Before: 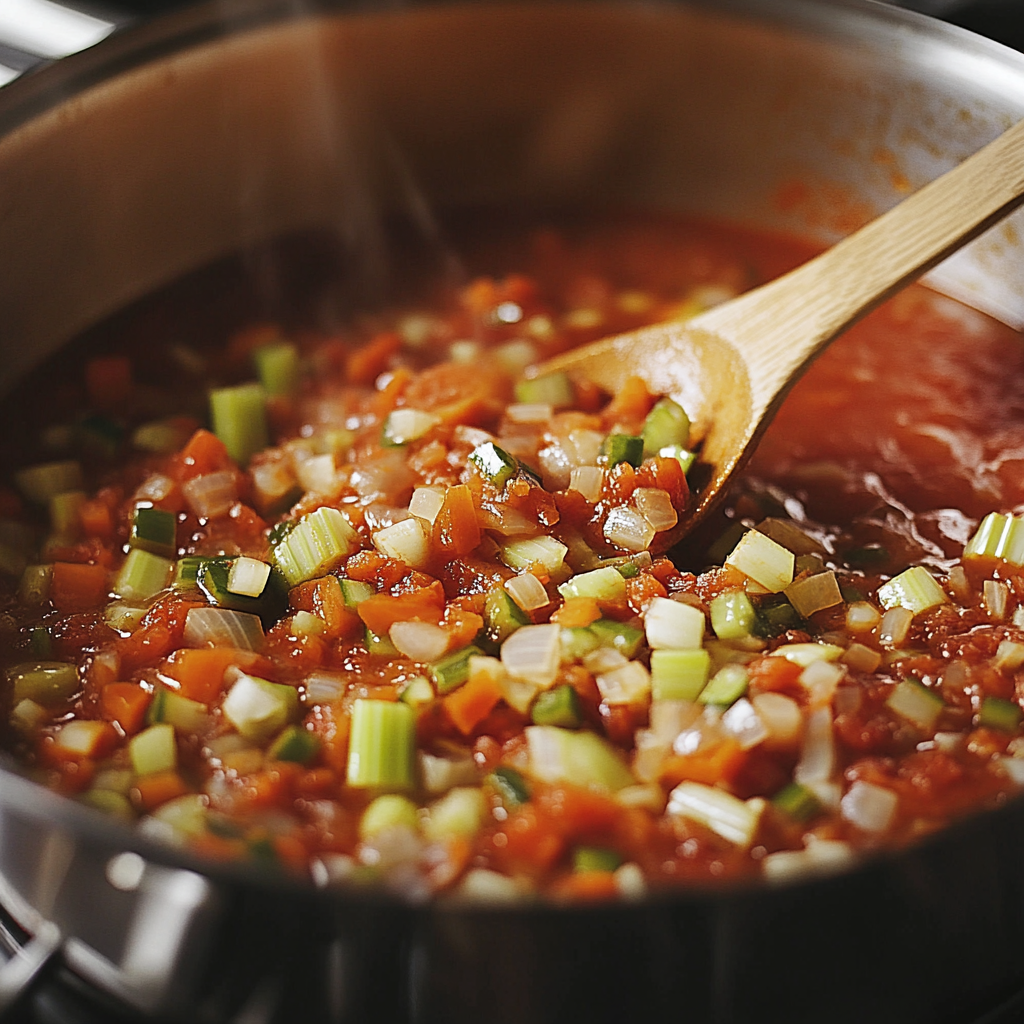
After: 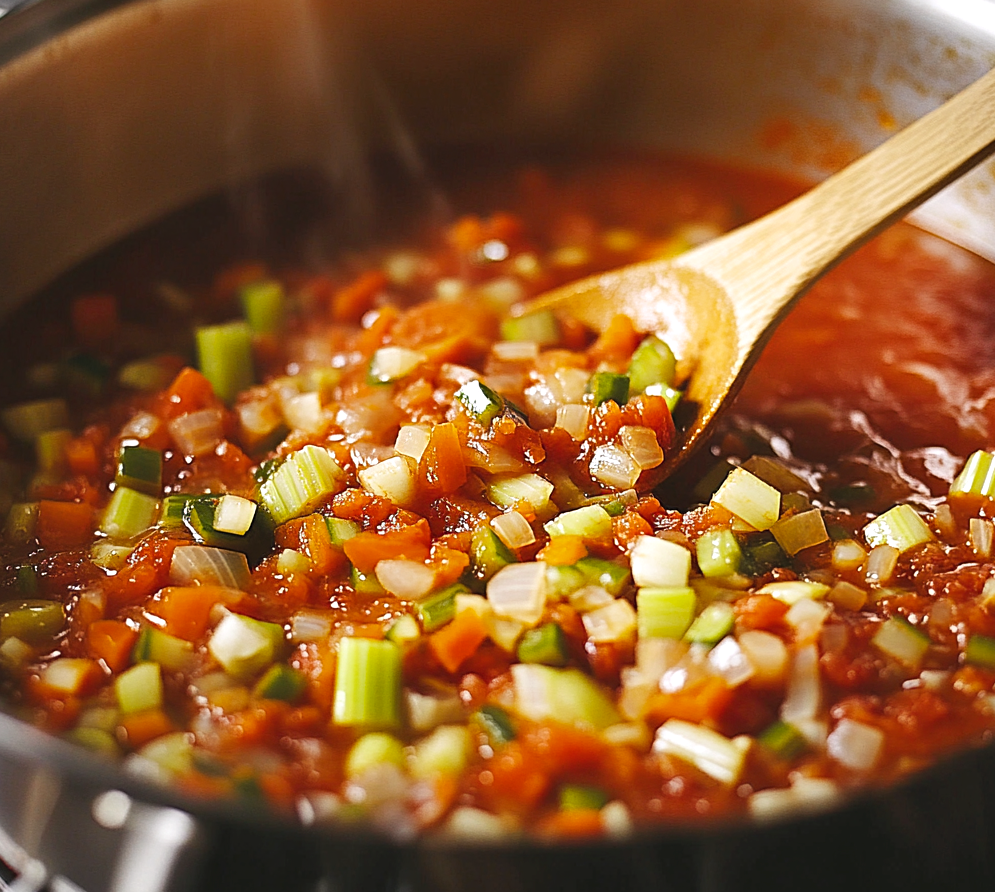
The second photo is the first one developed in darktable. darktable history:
color balance rgb: shadows lift › chroma 0.738%, shadows lift › hue 110.29°, power › hue 60.55°, highlights gain › chroma 0.213%, highlights gain › hue 331.22°, perceptual saturation grading › global saturation 15.886%
exposure: exposure 0.357 EV, compensate highlight preservation false
crop: left 1.415%, top 6.149%, right 1.37%, bottom 6.702%
